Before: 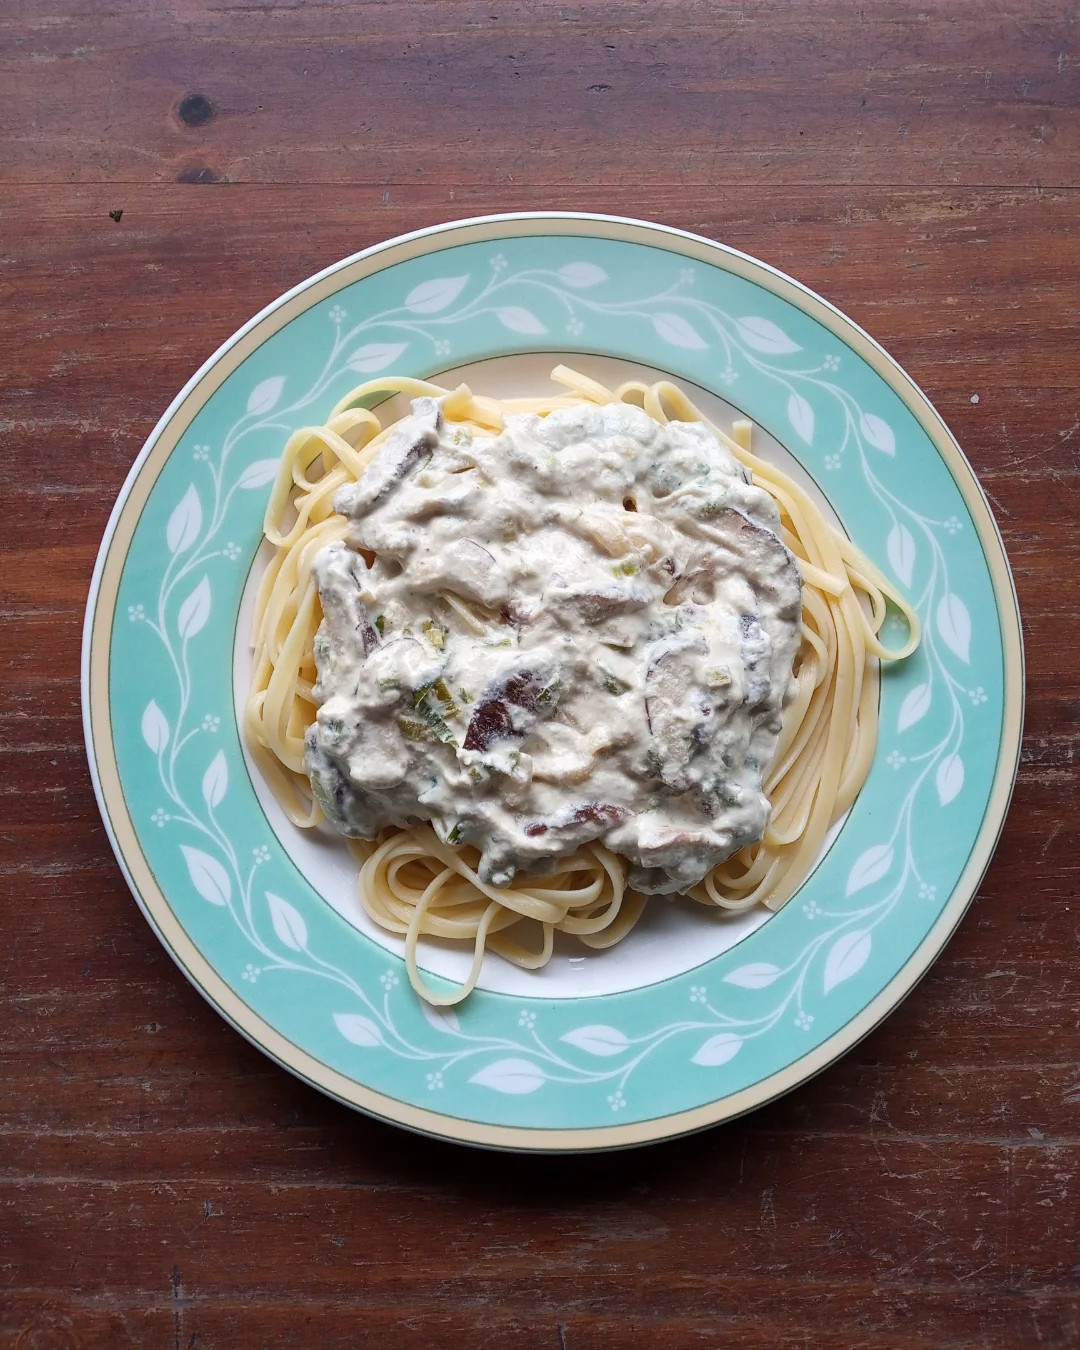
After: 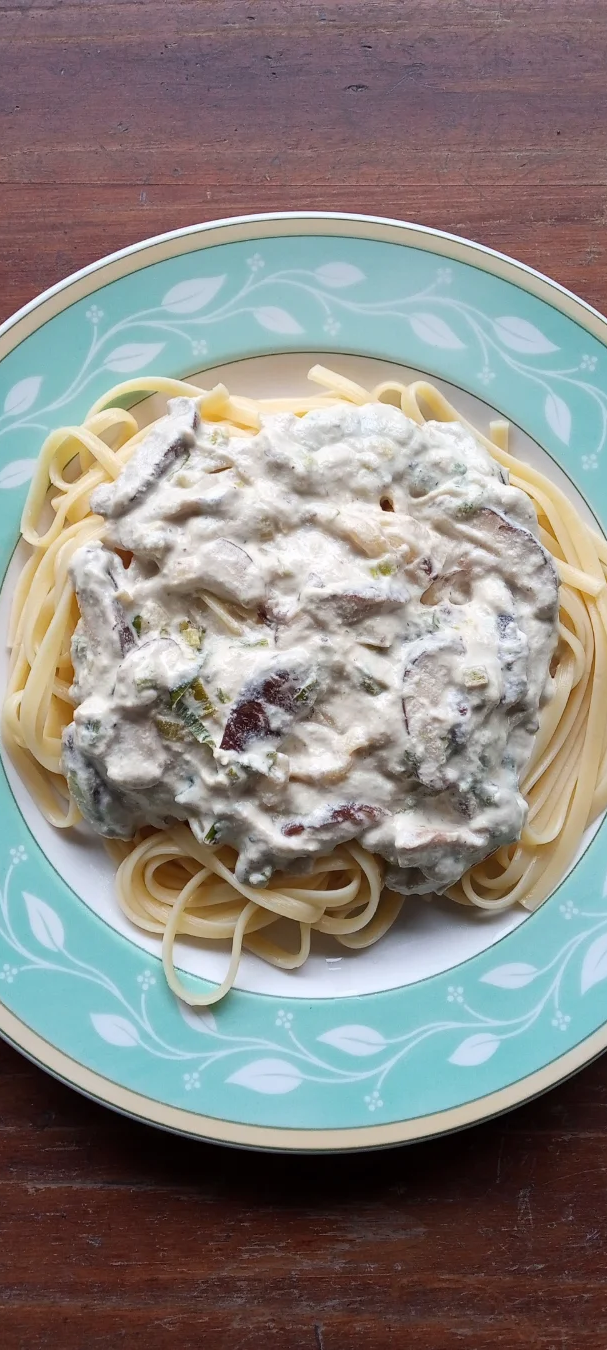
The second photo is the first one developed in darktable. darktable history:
exposure: compensate highlight preservation false
crop and rotate: left 22.516%, right 21.234%
